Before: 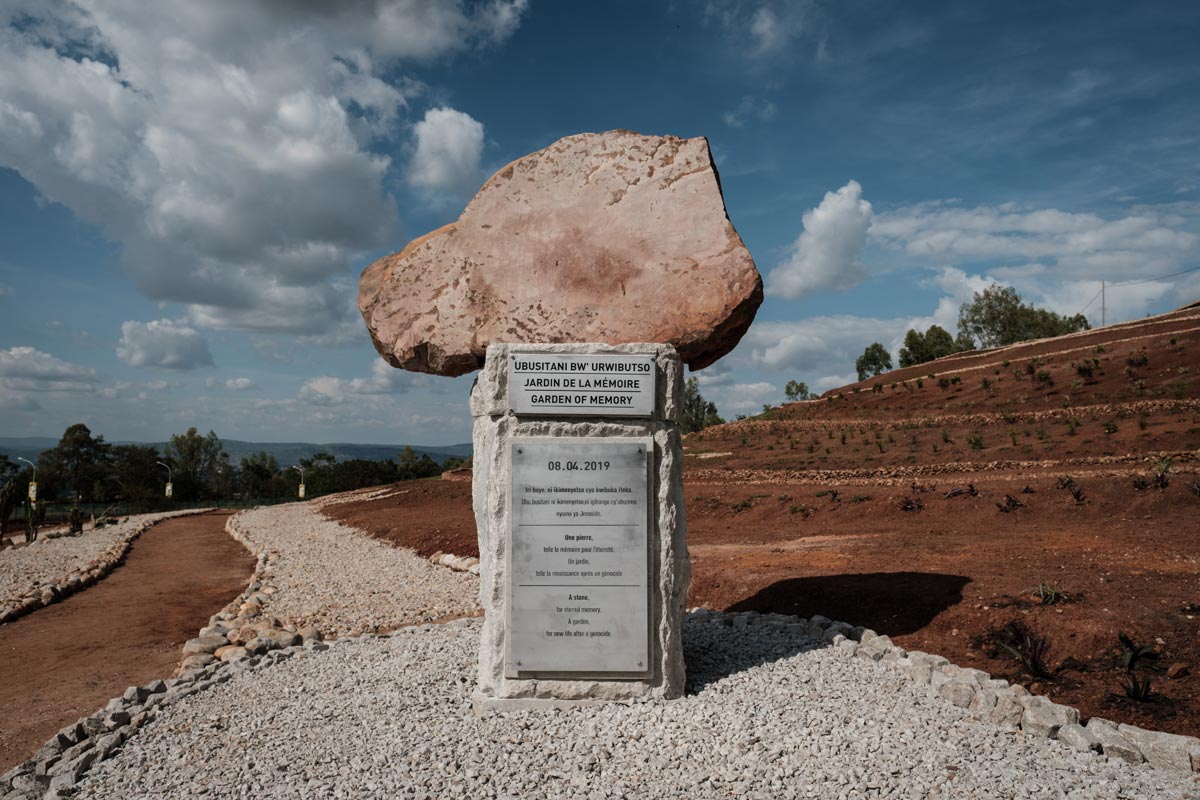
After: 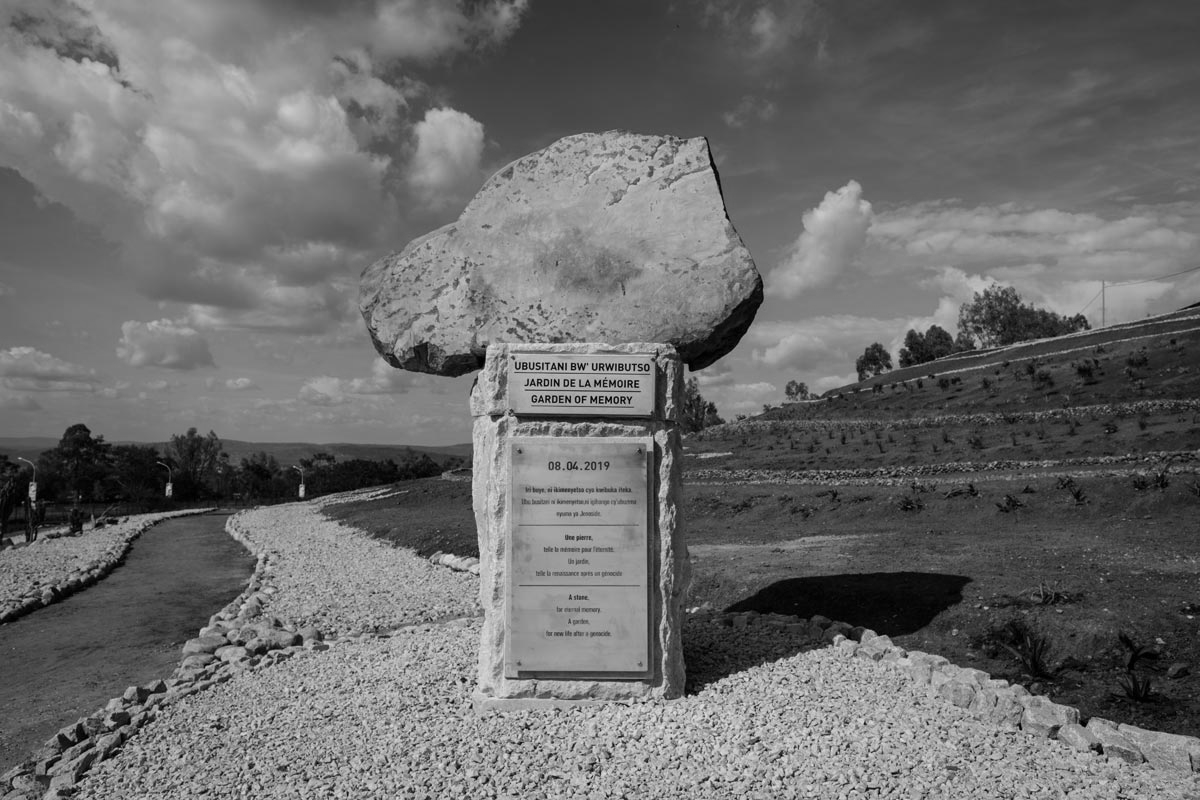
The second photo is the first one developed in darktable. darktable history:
exposure: compensate highlight preservation false
monochrome: size 1
